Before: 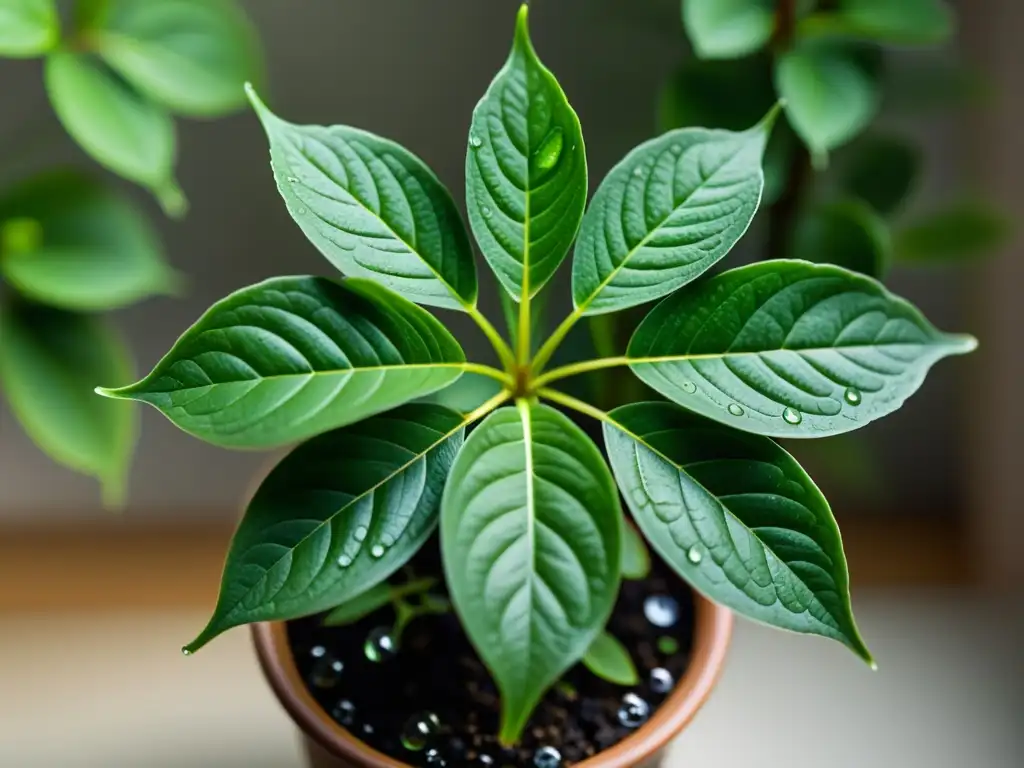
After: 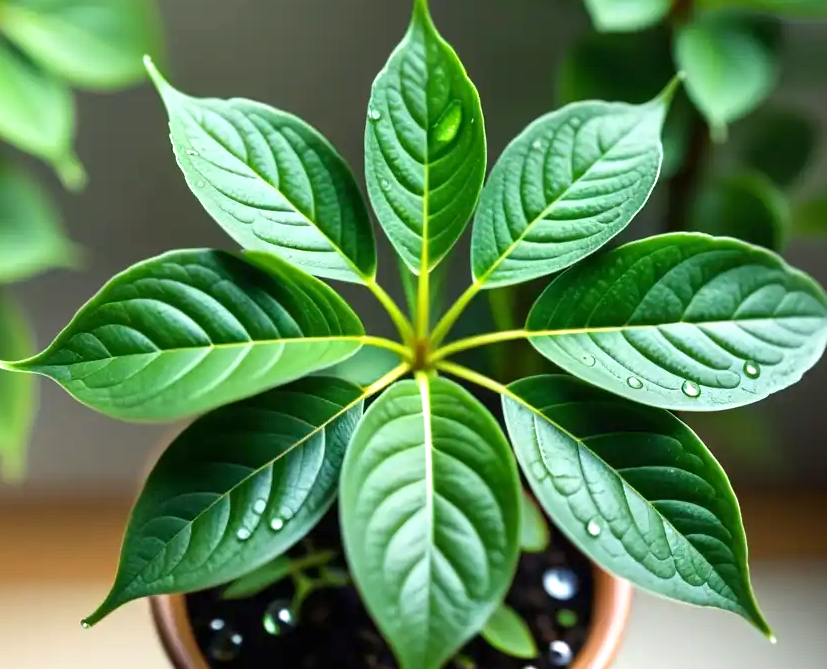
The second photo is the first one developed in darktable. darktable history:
exposure: exposure 0.601 EV, compensate exposure bias true, compensate highlight preservation false
crop: left 9.954%, top 3.536%, right 9.197%, bottom 9.261%
